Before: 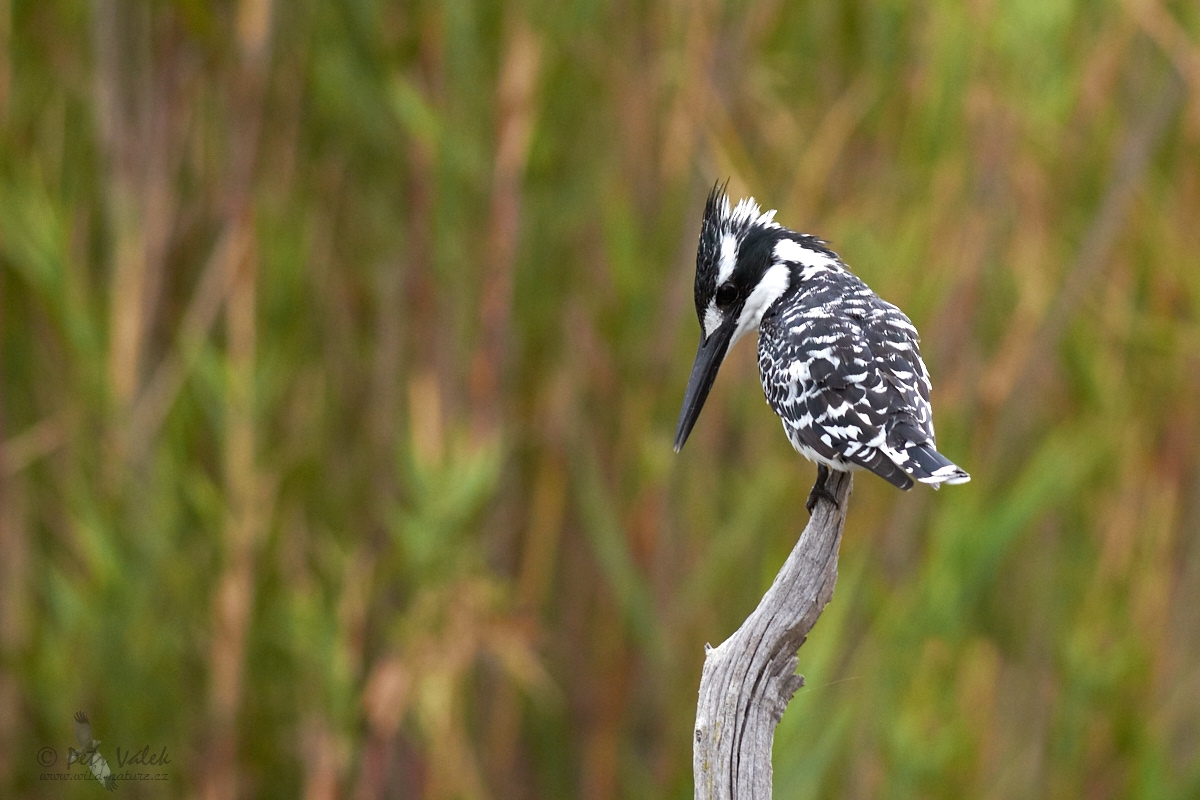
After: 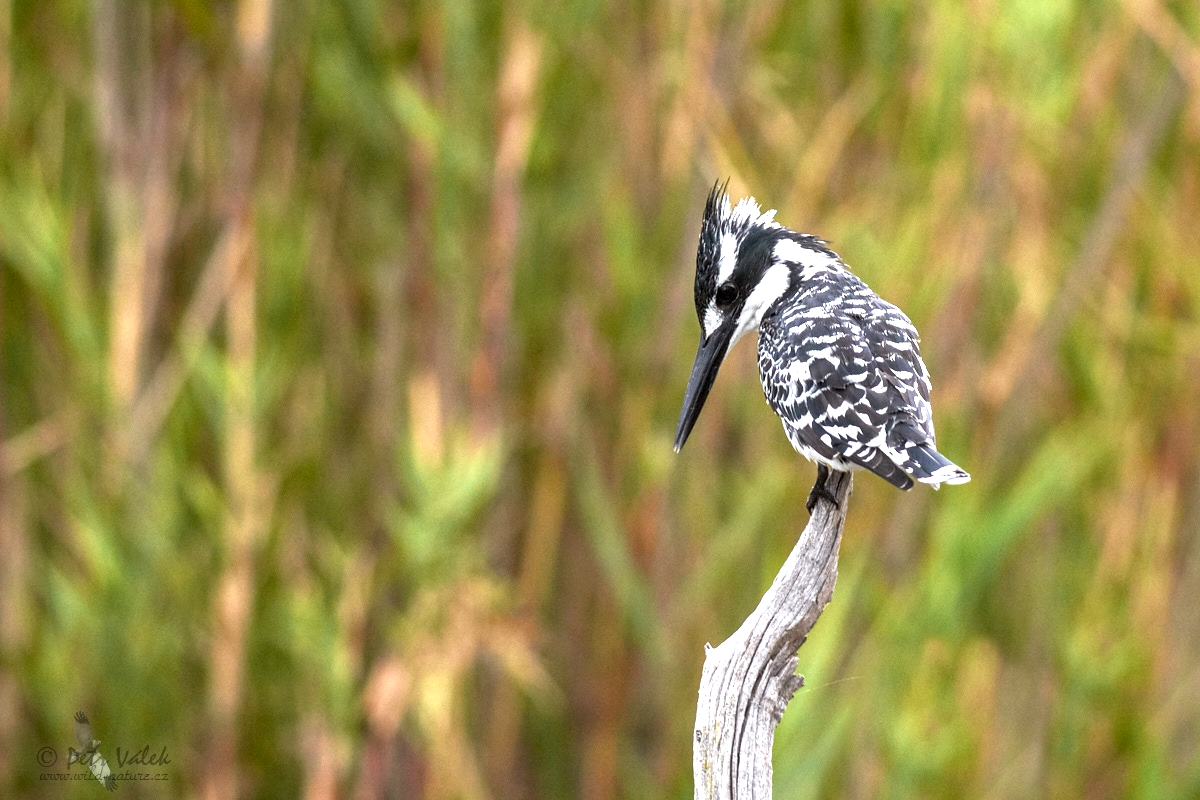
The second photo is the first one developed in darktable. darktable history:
shadows and highlights: shadows 25.84, highlights -24.99
local contrast: detail 144%
exposure: black level correction 0, exposure 0.498 EV, compensate exposure bias true, compensate highlight preservation false
